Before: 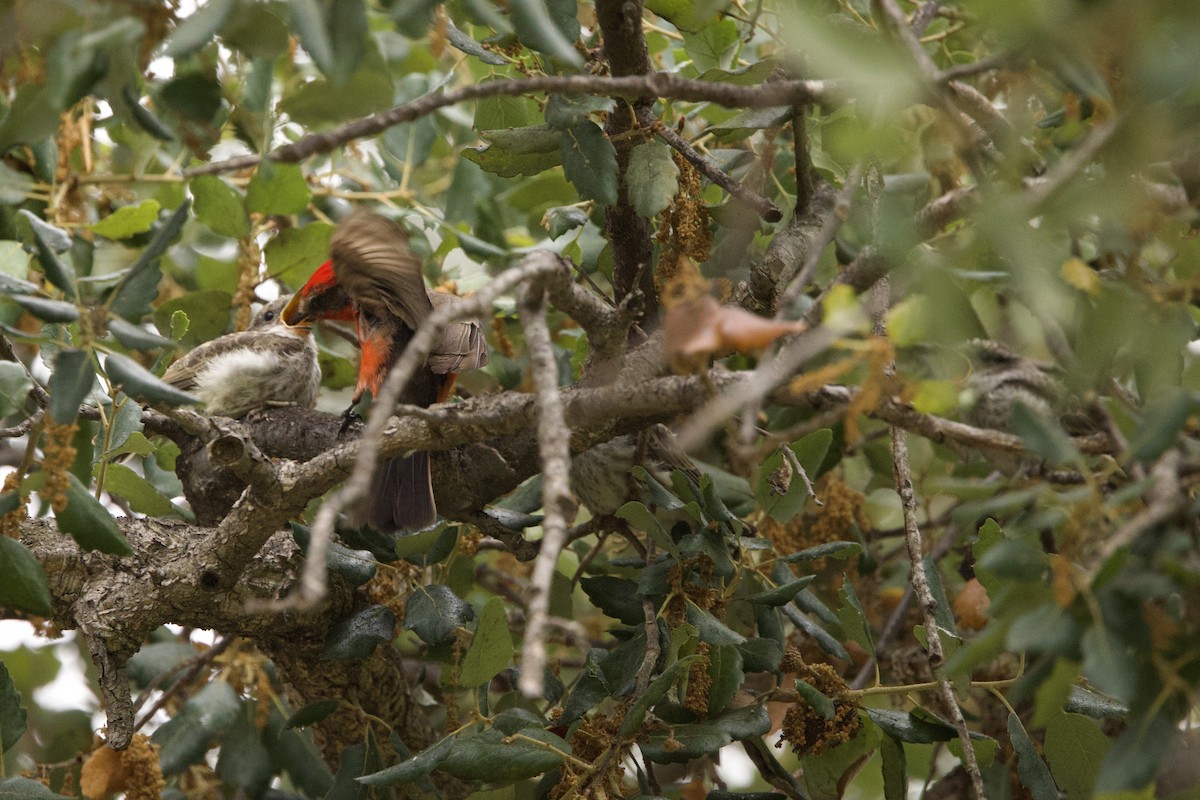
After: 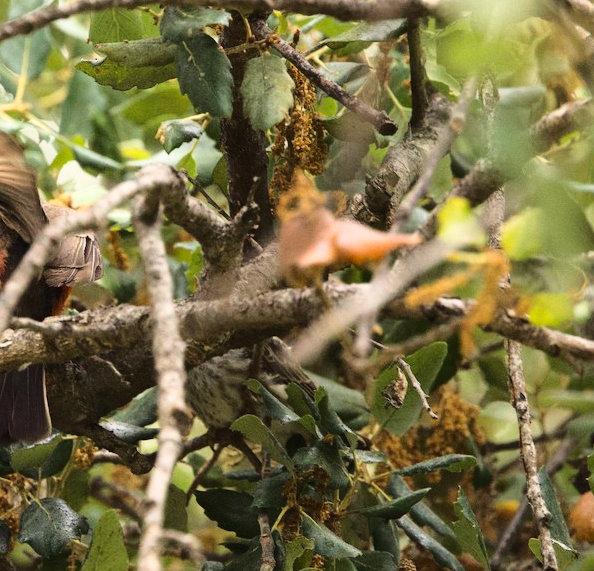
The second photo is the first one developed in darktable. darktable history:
tone equalizer: -8 EV -0.379 EV, -7 EV -0.419 EV, -6 EV -0.358 EV, -5 EV -0.199 EV, -3 EV 0.194 EV, -2 EV 0.355 EV, -1 EV 0.405 EV, +0 EV 0.396 EV, edges refinement/feathering 500, mask exposure compensation -1.57 EV, preserve details no
base curve: curves: ch0 [(0, 0) (0.028, 0.03) (0.121, 0.232) (0.46, 0.748) (0.859, 0.968) (1, 1)]
shadows and highlights: shadows 25.37, highlights -26.59
crop: left 32.104%, top 10.967%, right 18.369%, bottom 17.592%
exposure: black level correction 0, compensate highlight preservation false
